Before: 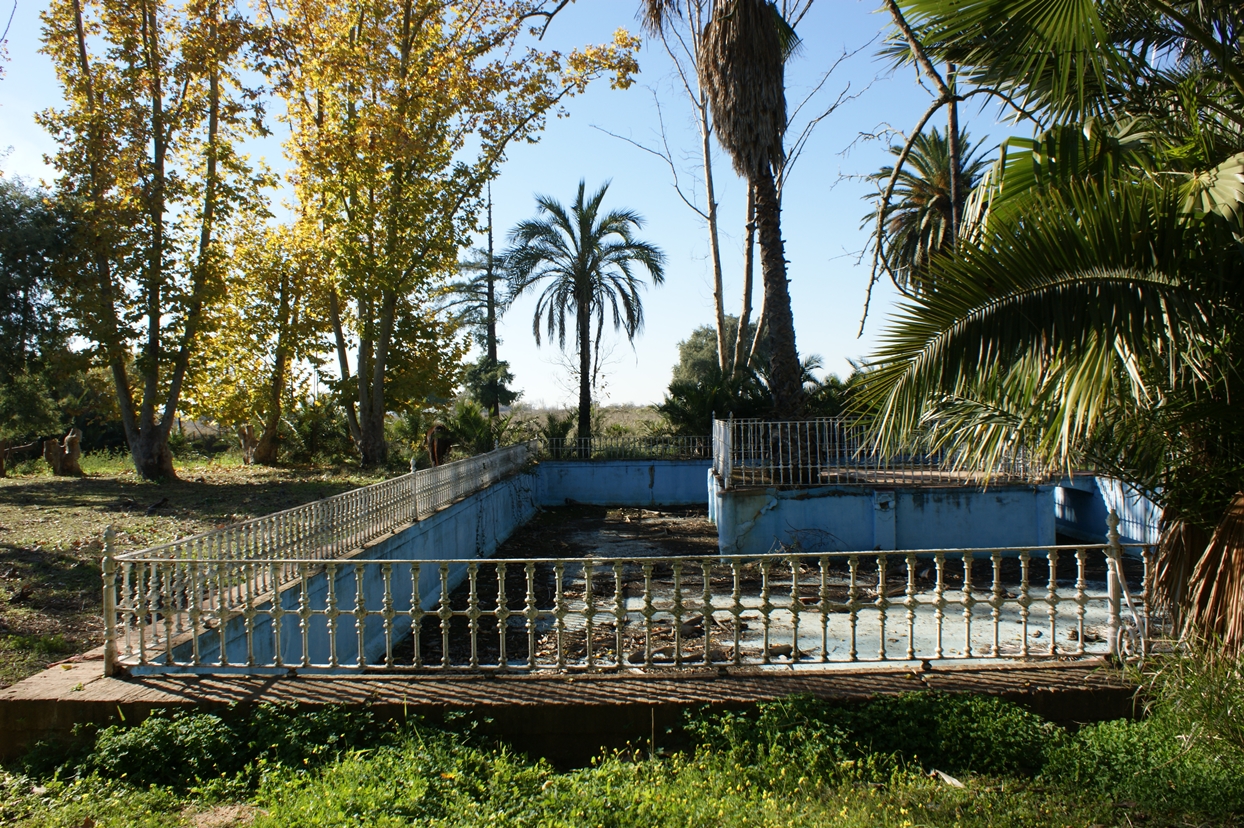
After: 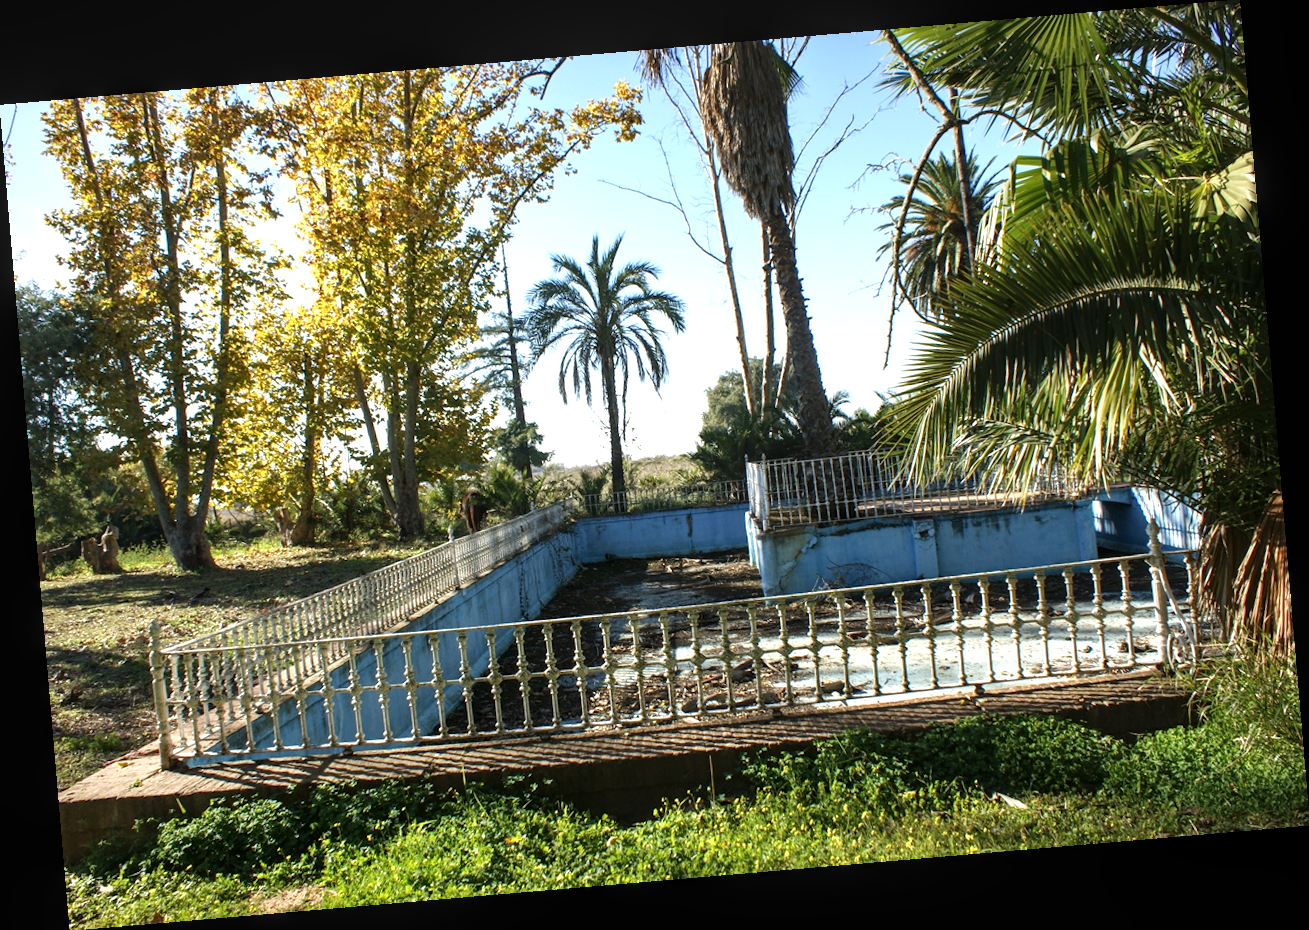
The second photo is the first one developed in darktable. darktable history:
exposure: black level correction 0, exposure 0.7 EV, compensate exposure bias true, compensate highlight preservation false
local contrast: on, module defaults
rotate and perspective: rotation -4.86°, automatic cropping off
